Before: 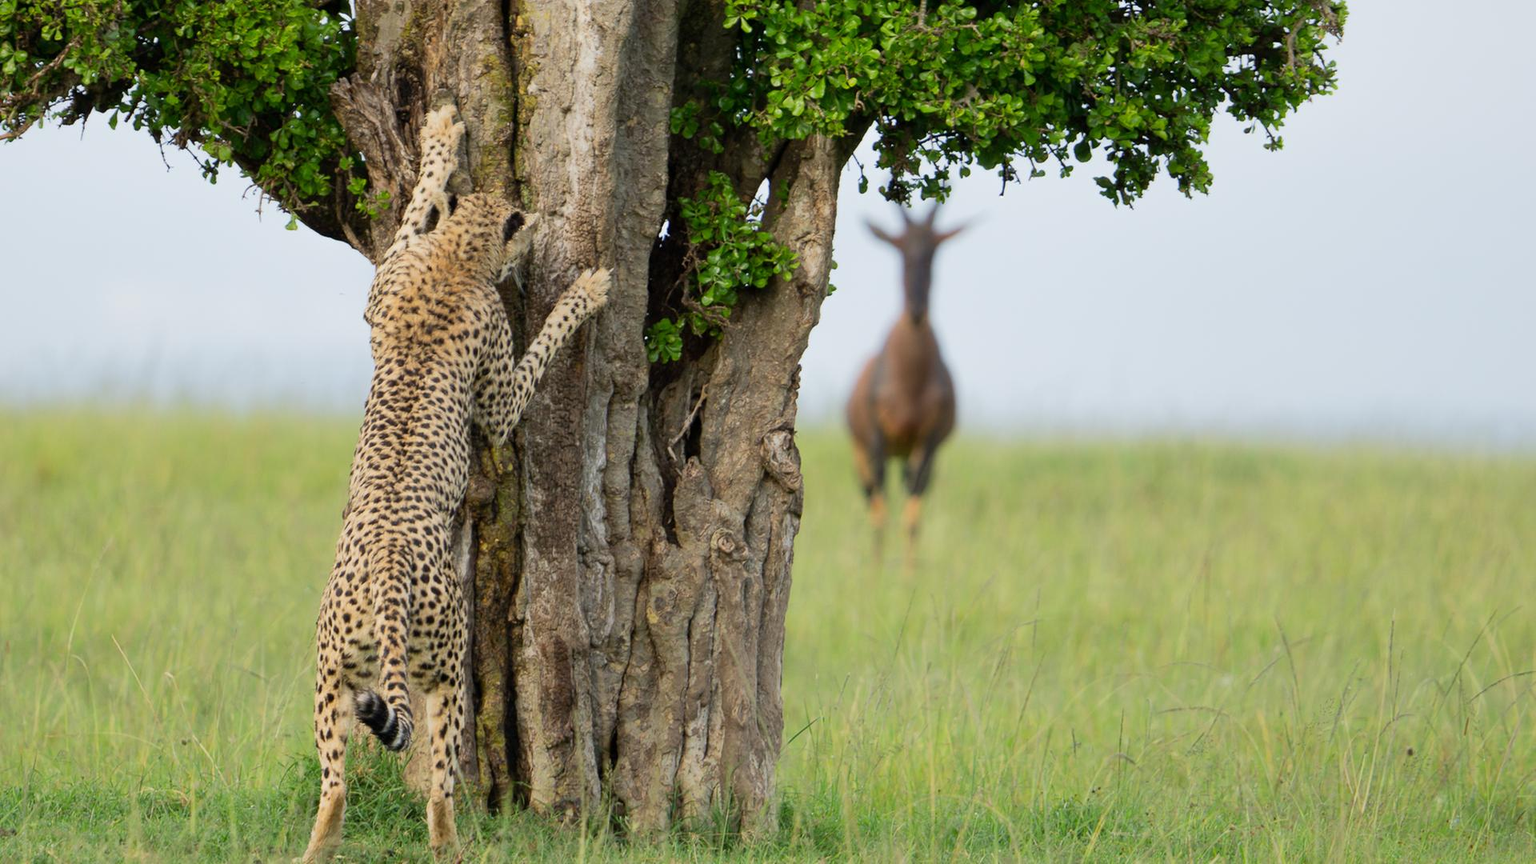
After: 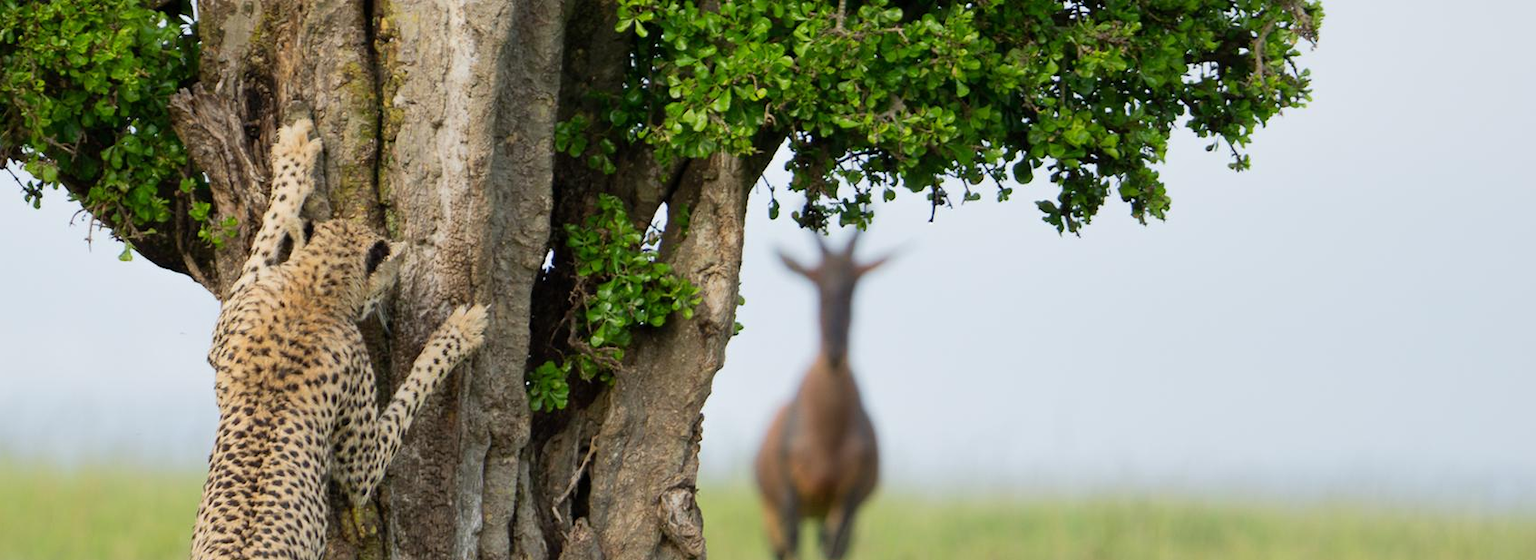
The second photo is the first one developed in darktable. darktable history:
tone equalizer: on, module defaults
crop and rotate: left 11.812%, bottom 42.776%
